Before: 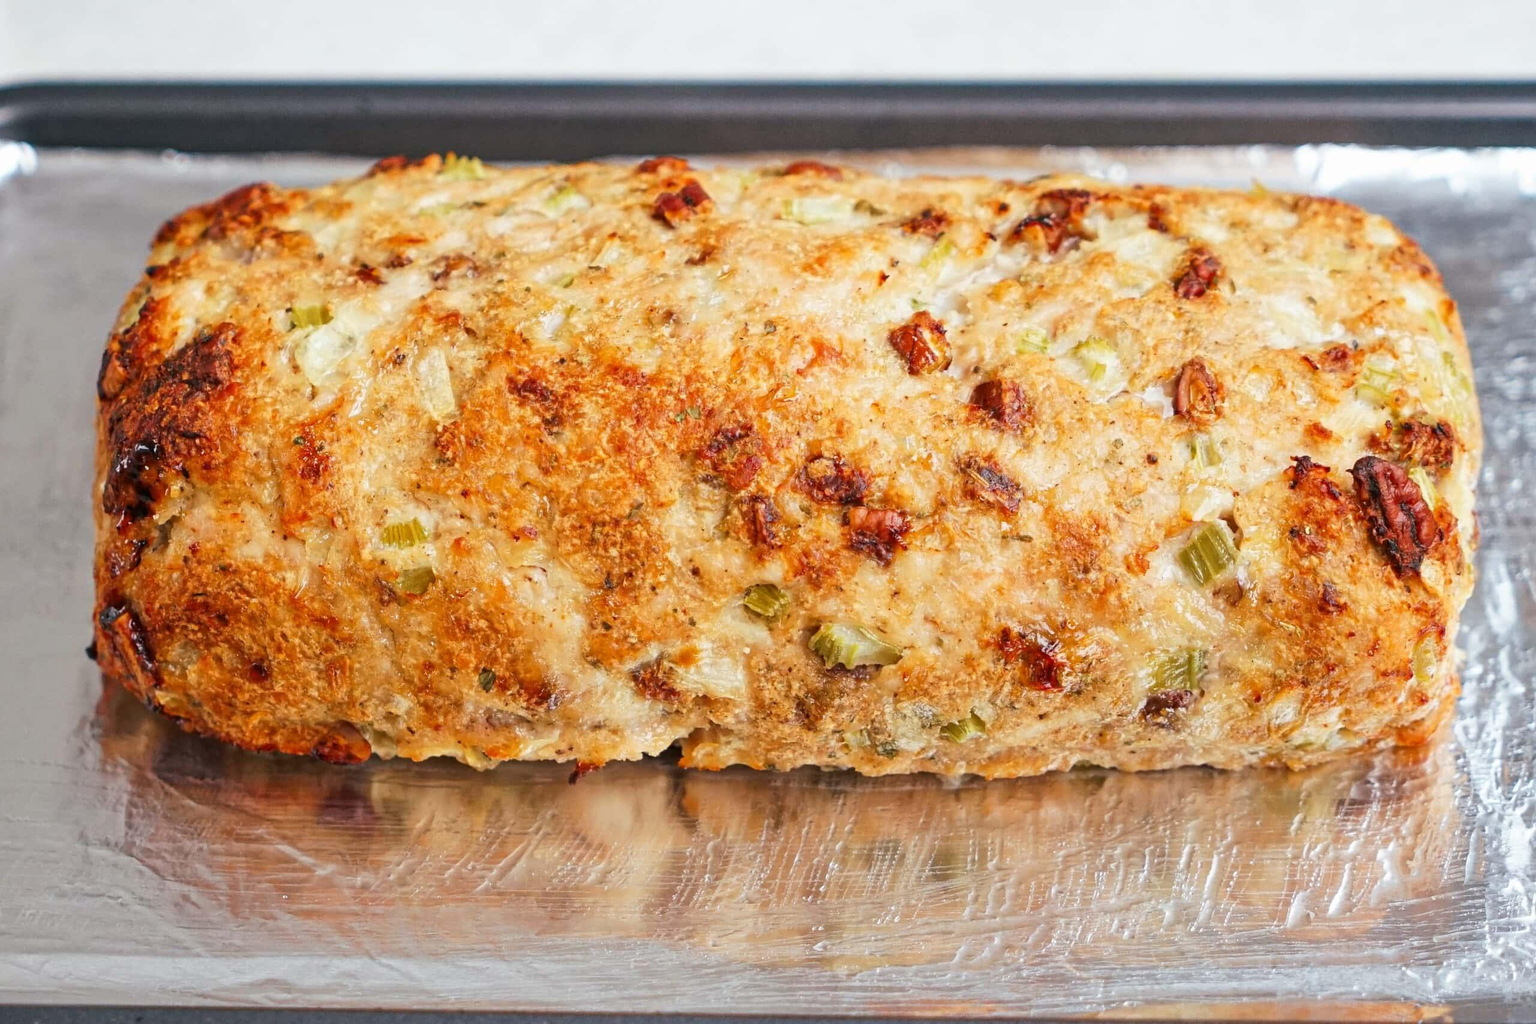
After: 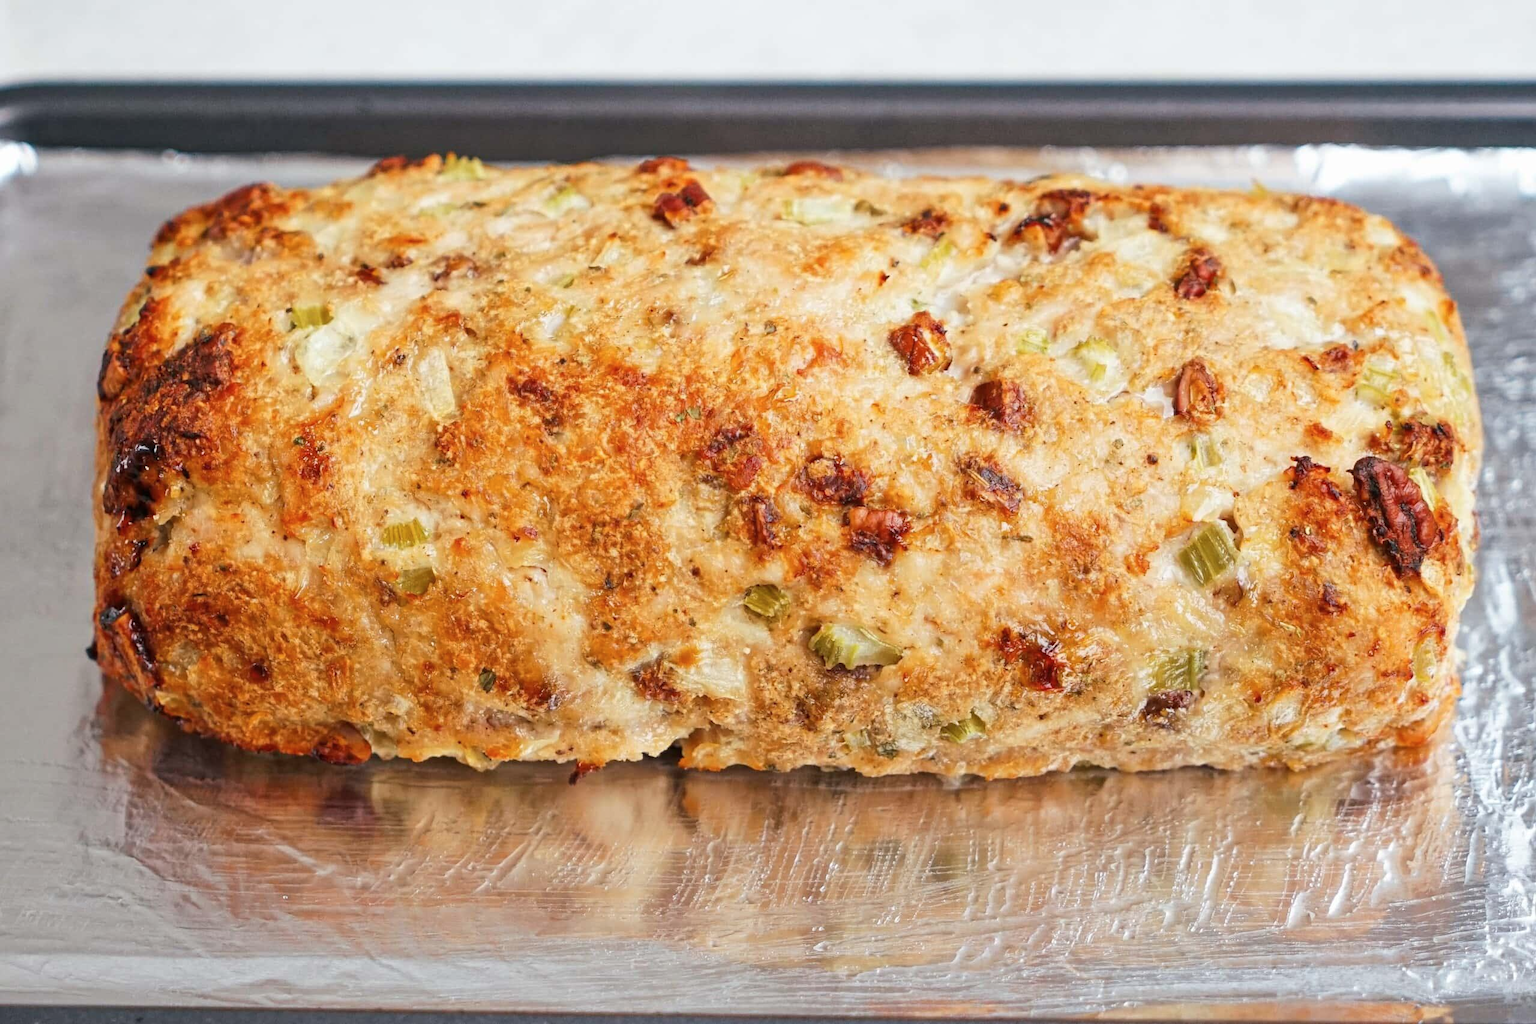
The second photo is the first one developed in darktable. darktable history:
contrast brightness saturation: contrast 0.007, saturation -0.058
